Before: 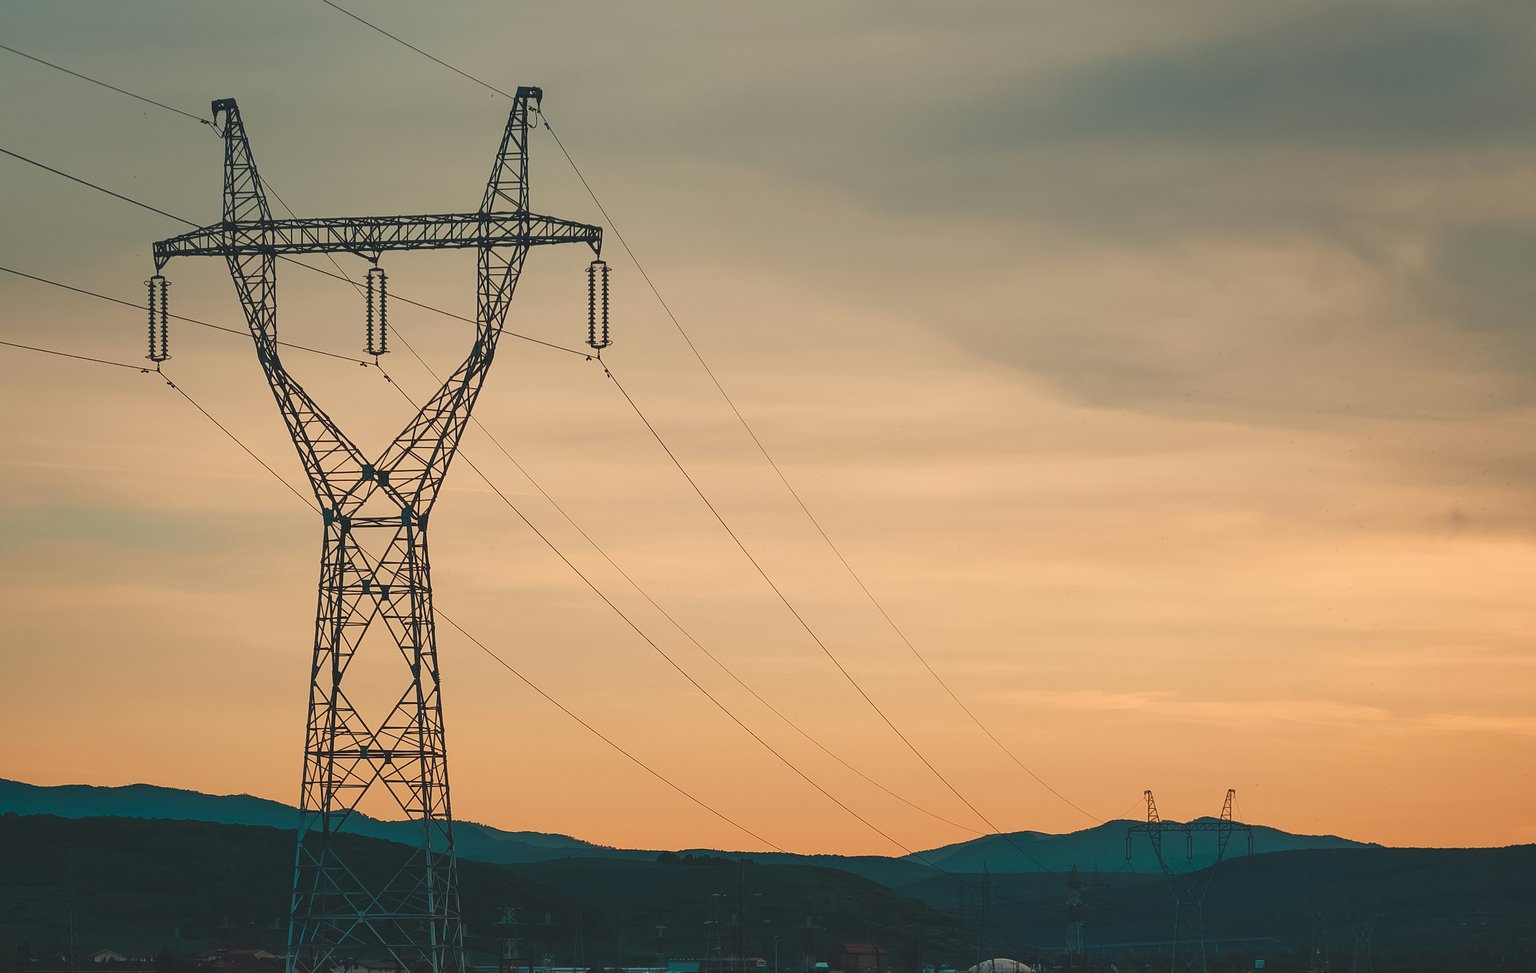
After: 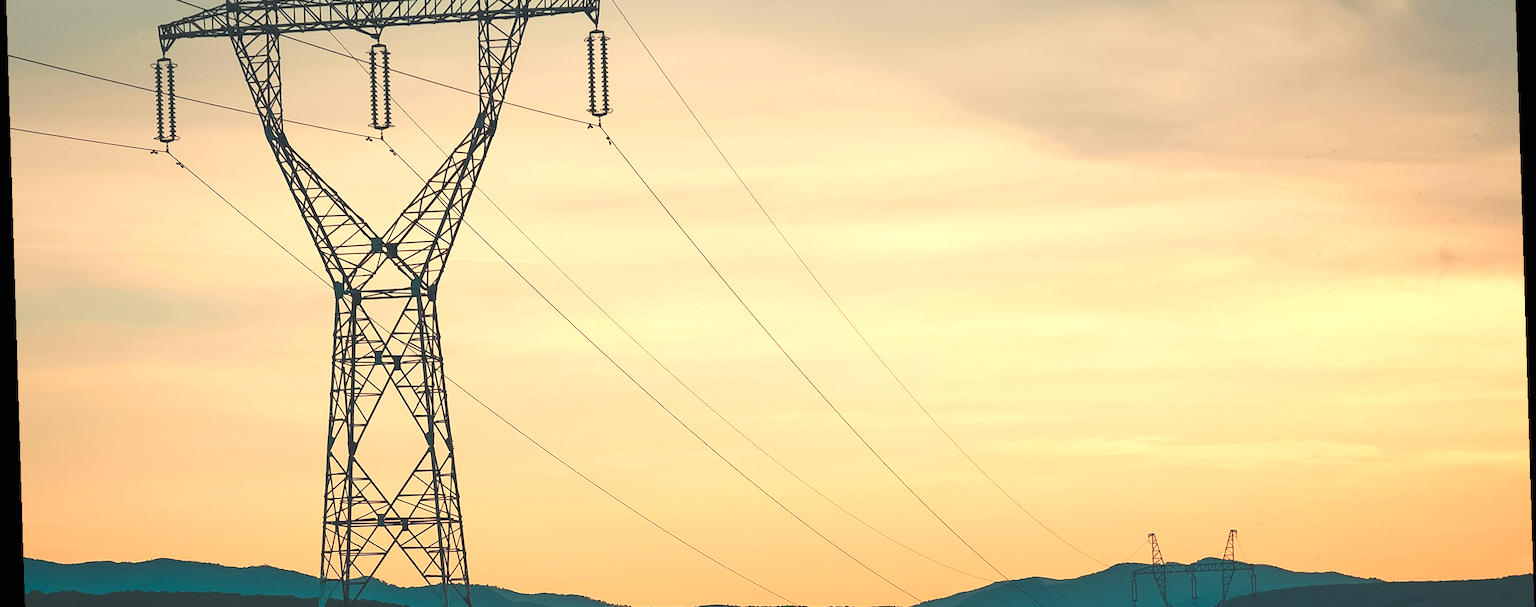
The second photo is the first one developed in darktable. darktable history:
rotate and perspective: rotation -1.77°, lens shift (horizontal) 0.004, automatic cropping off
exposure: black level correction 0, exposure 0.9 EV, compensate exposure bias true, compensate highlight preservation false
crop and rotate: top 25.357%, bottom 13.942%
